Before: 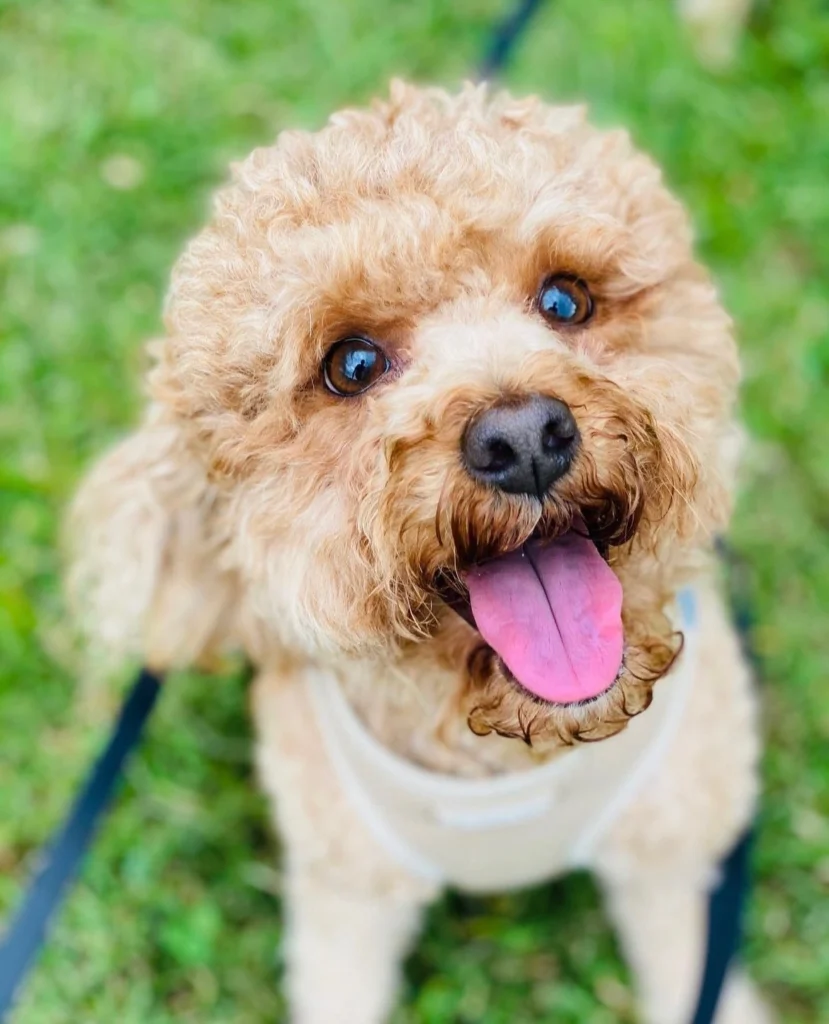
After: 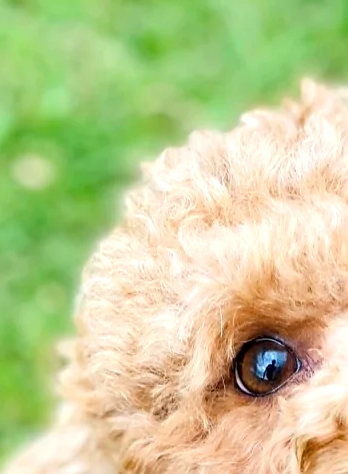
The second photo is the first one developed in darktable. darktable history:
exposure: black level correction 0.003, exposure 0.383 EV, compensate highlight preservation false
crop and rotate: left 10.817%, top 0.062%, right 47.194%, bottom 53.626%
sharpen: radius 1.864, amount 0.398, threshold 1.271
